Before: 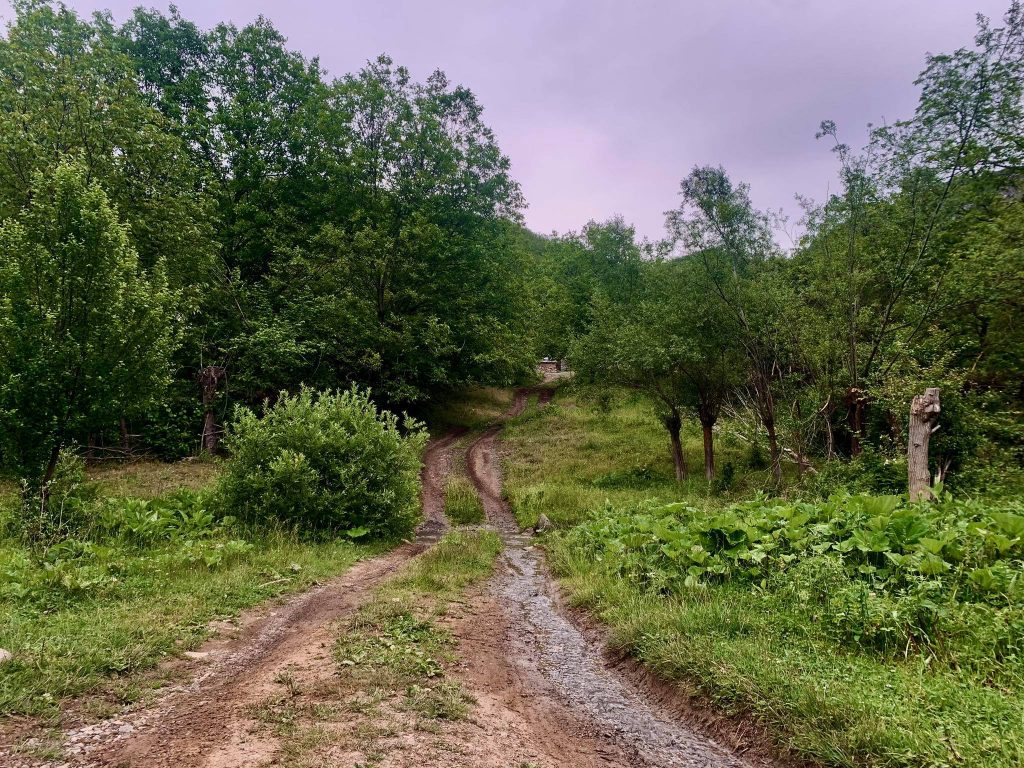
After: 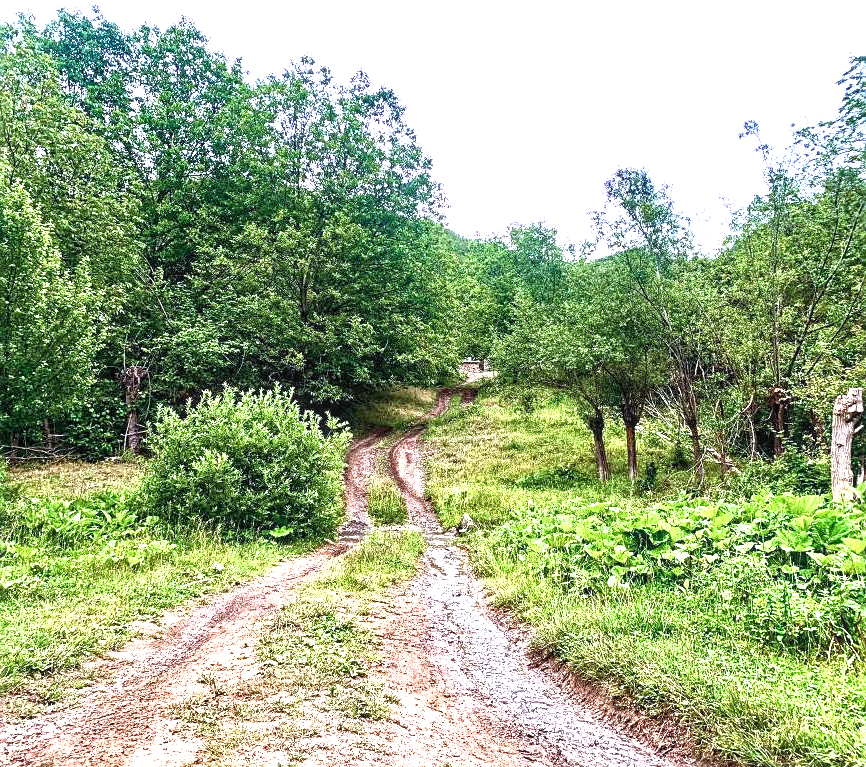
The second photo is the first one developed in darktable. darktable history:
sharpen: on, module defaults
crop: left 7.534%, right 7.818%
exposure: black level correction 0, exposure 1.893 EV, compensate highlight preservation false
shadows and highlights: shadows 76.12, highlights -26.2, soften with gaussian
levels: levels [0.016, 0.484, 0.953]
color calibration: x 0.37, y 0.377, temperature 4289.19 K
contrast brightness saturation: contrast 0.074
local contrast: on, module defaults
